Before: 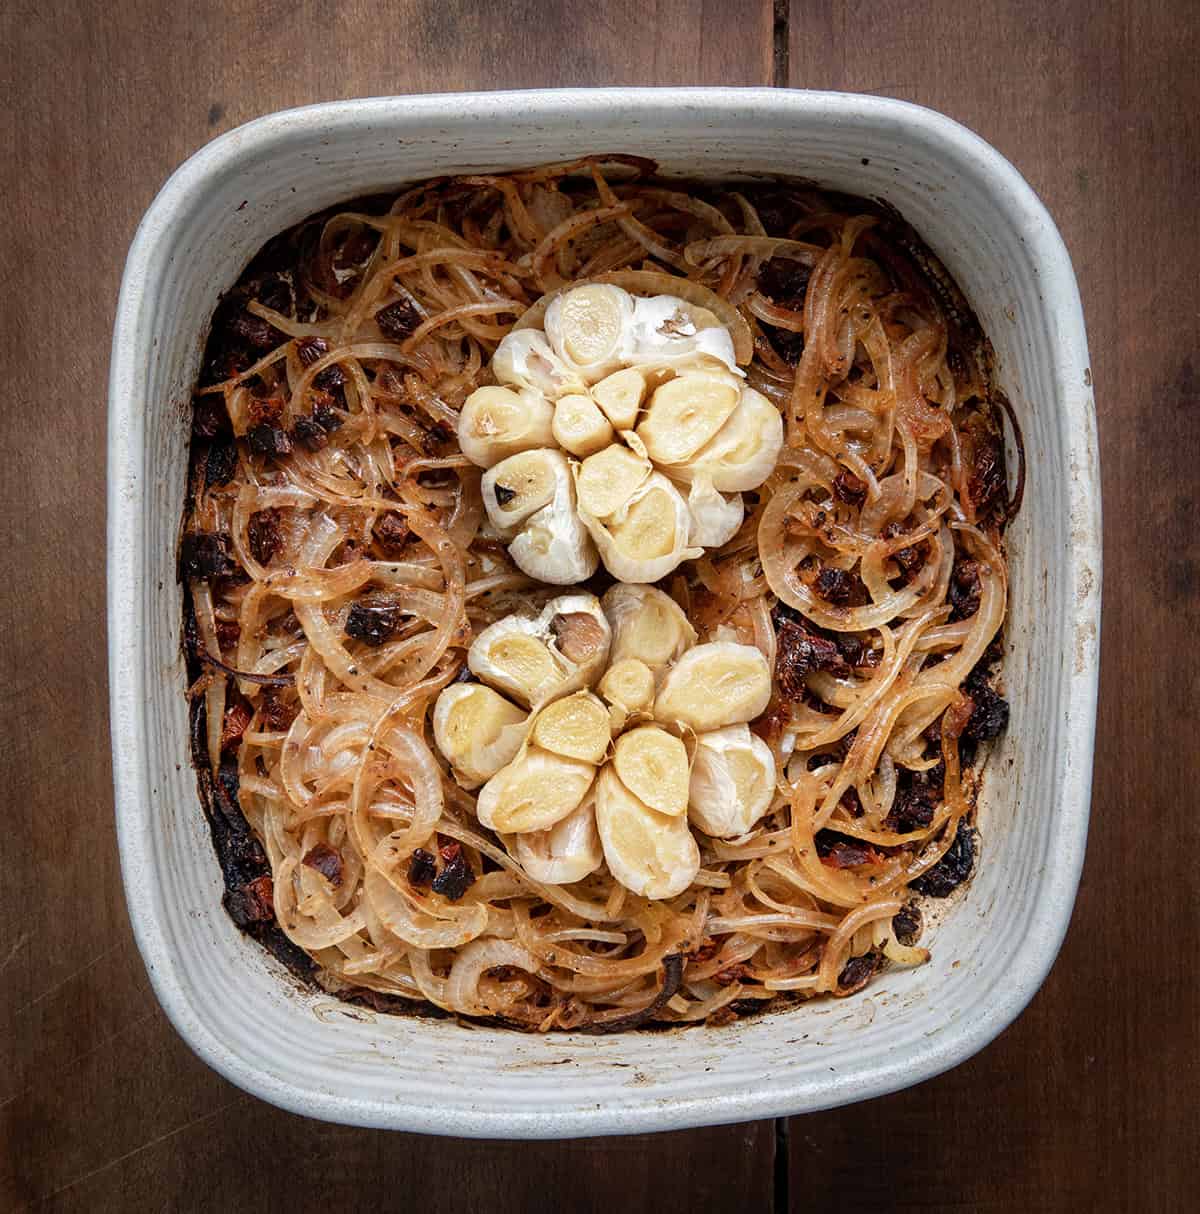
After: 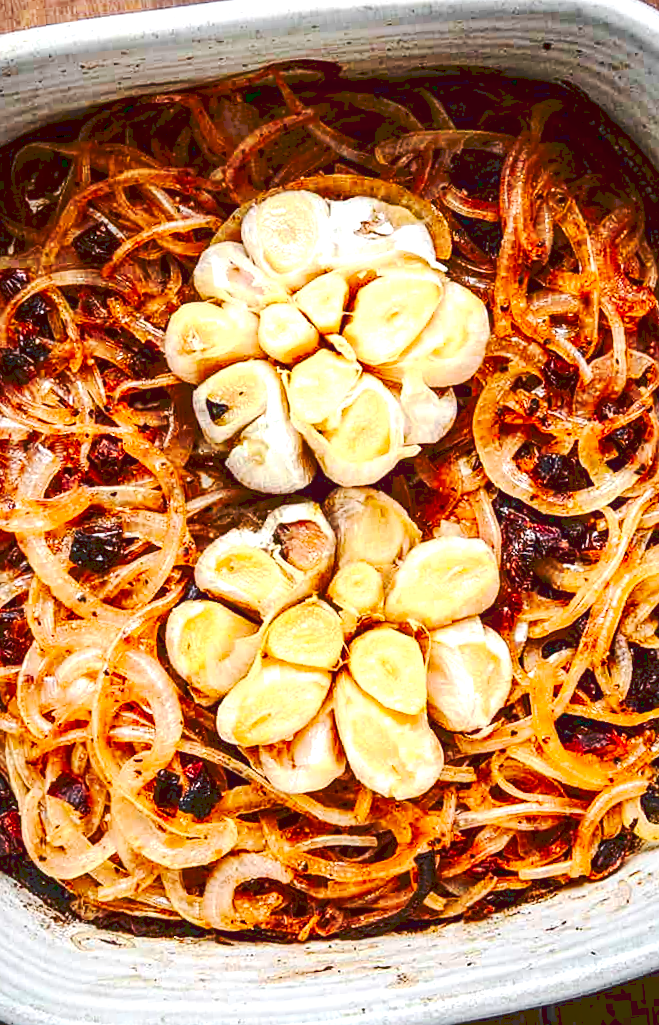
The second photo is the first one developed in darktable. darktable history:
contrast brightness saturation: contrast 0.22, brightness -0.19, saturation 0.24
crop and rotate: left 22.516%, right 21.234%
local contrast: on, module defaults
sharpen: amount 0.2
tone curve: curves: ch0 [(0, 0) (0.003, 0.126) (0.011, 0.129) (0.025, 0.129) (0.044, 0.136) (0.069, 0.145) (0.1, 0.162) (0.136, 0.182) (0.177, 0.211) (0.224, 0.254) (0.277, 0.307) (0.335, 0.366) (0.399, 0.441) (0.468, 0.533) (0.543, 0.624) (0.623, 0.702) (0.709, 0.774) (0.801, 0.835) (0.898, 0.904) (1, 1)], preserve colors none
color zones: curves: ch1 [(0.25, 0.61) (0.75, 0.248)]
rotate and perspective: rotation -5°, crop left 0.05, crop right 0.952, crop top 0.11, crop bottom 0.89
exposure: black level correction 0, exposure 0.7 EV, compensate exposure bias true, compensate highlight preservation false
